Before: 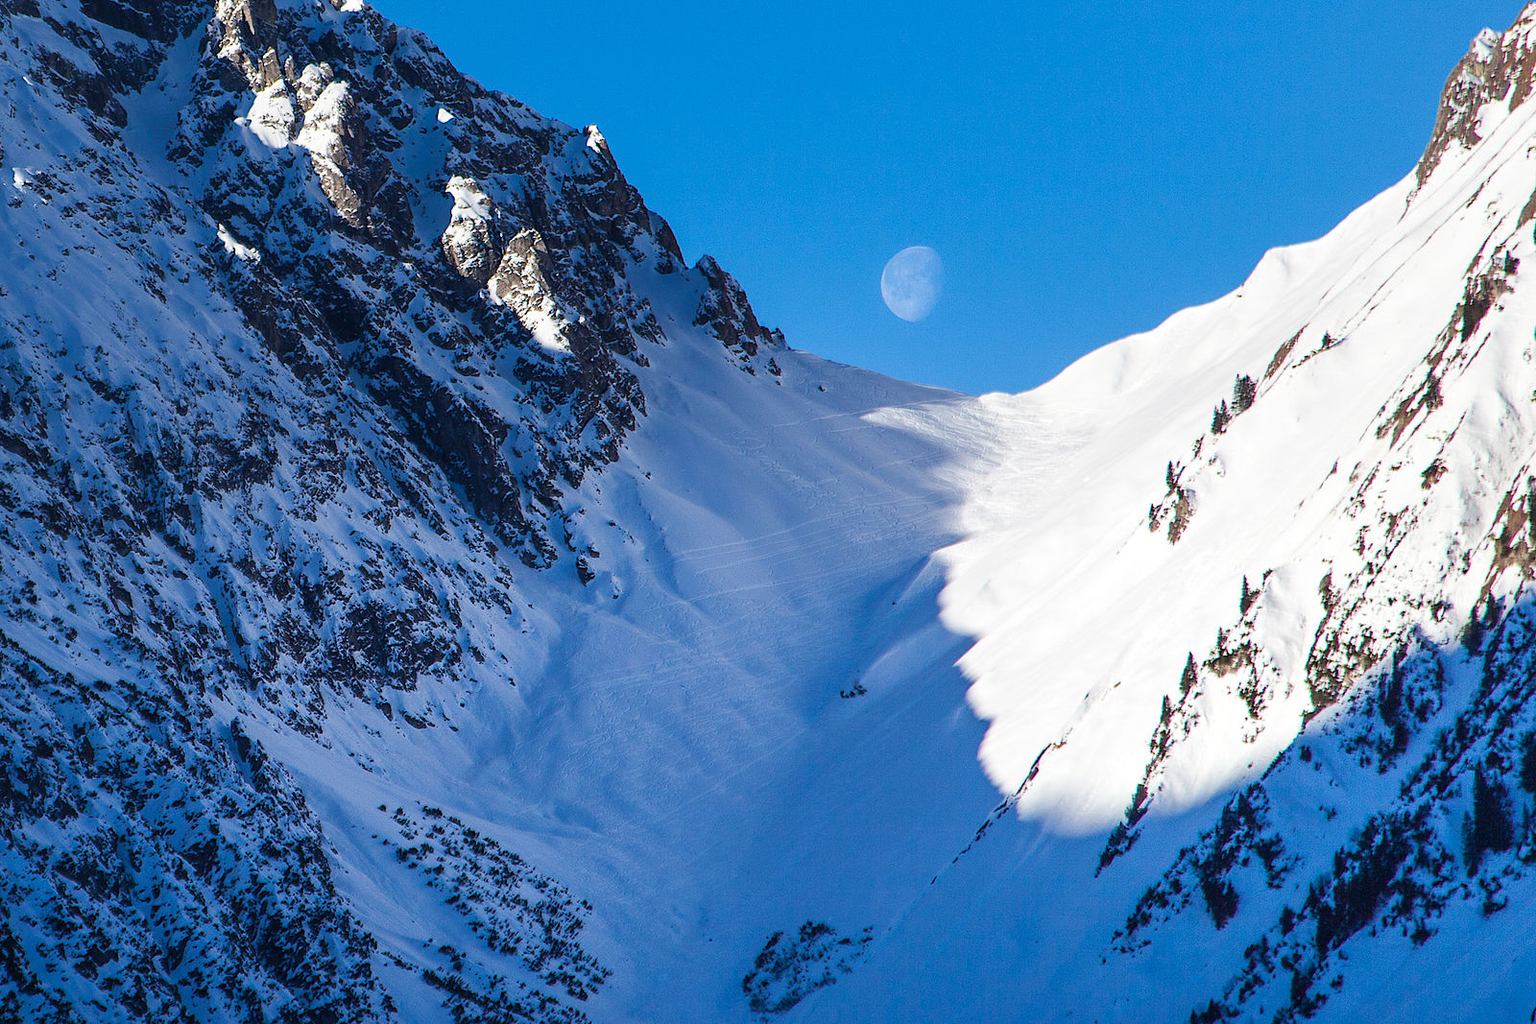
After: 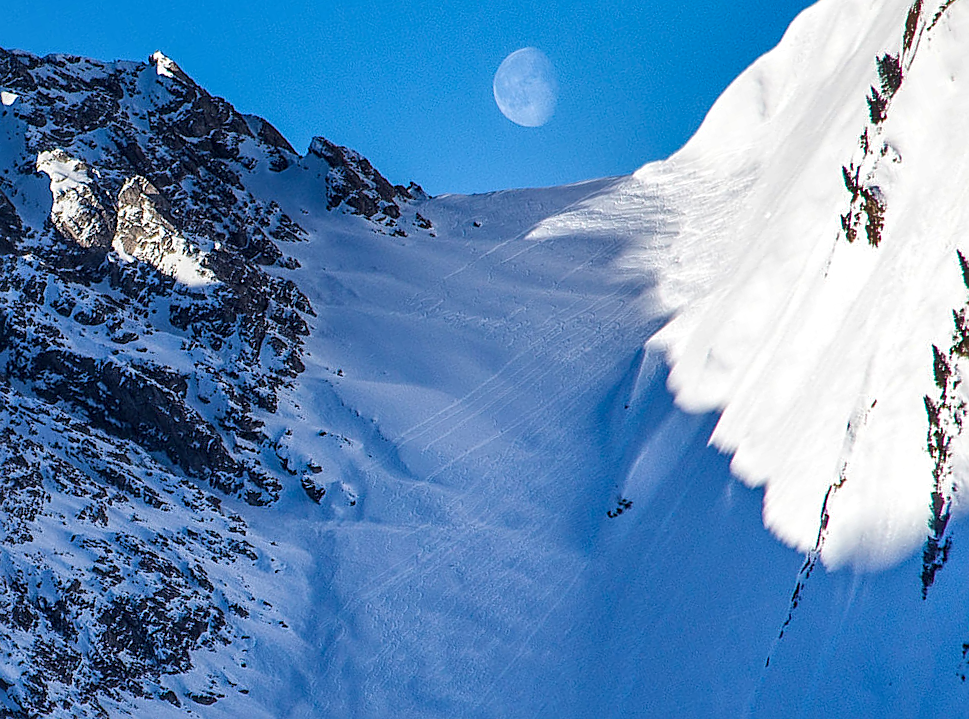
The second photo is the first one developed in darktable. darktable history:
crop and rotate: angle 20.76°, left 6.949%, right 4.182%, bottom 1.057%
local contrast: on, module defaults
sharpen: on, module defaults
shadows and highlights: highlights color adjustment 73.62%, soften with gaussian
